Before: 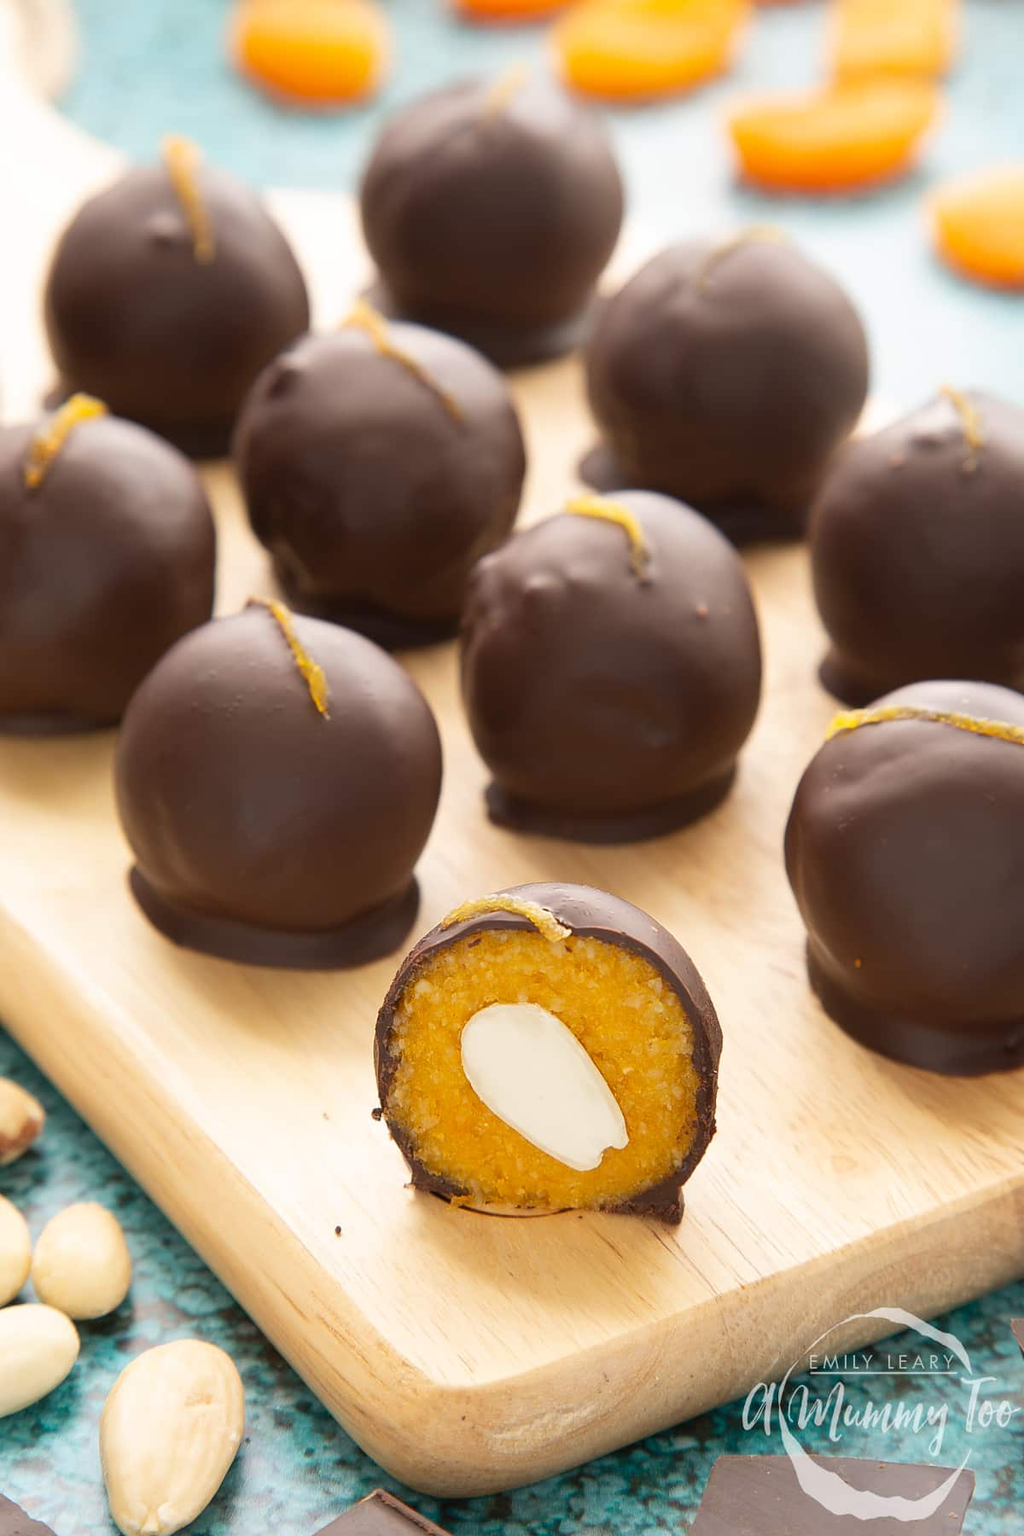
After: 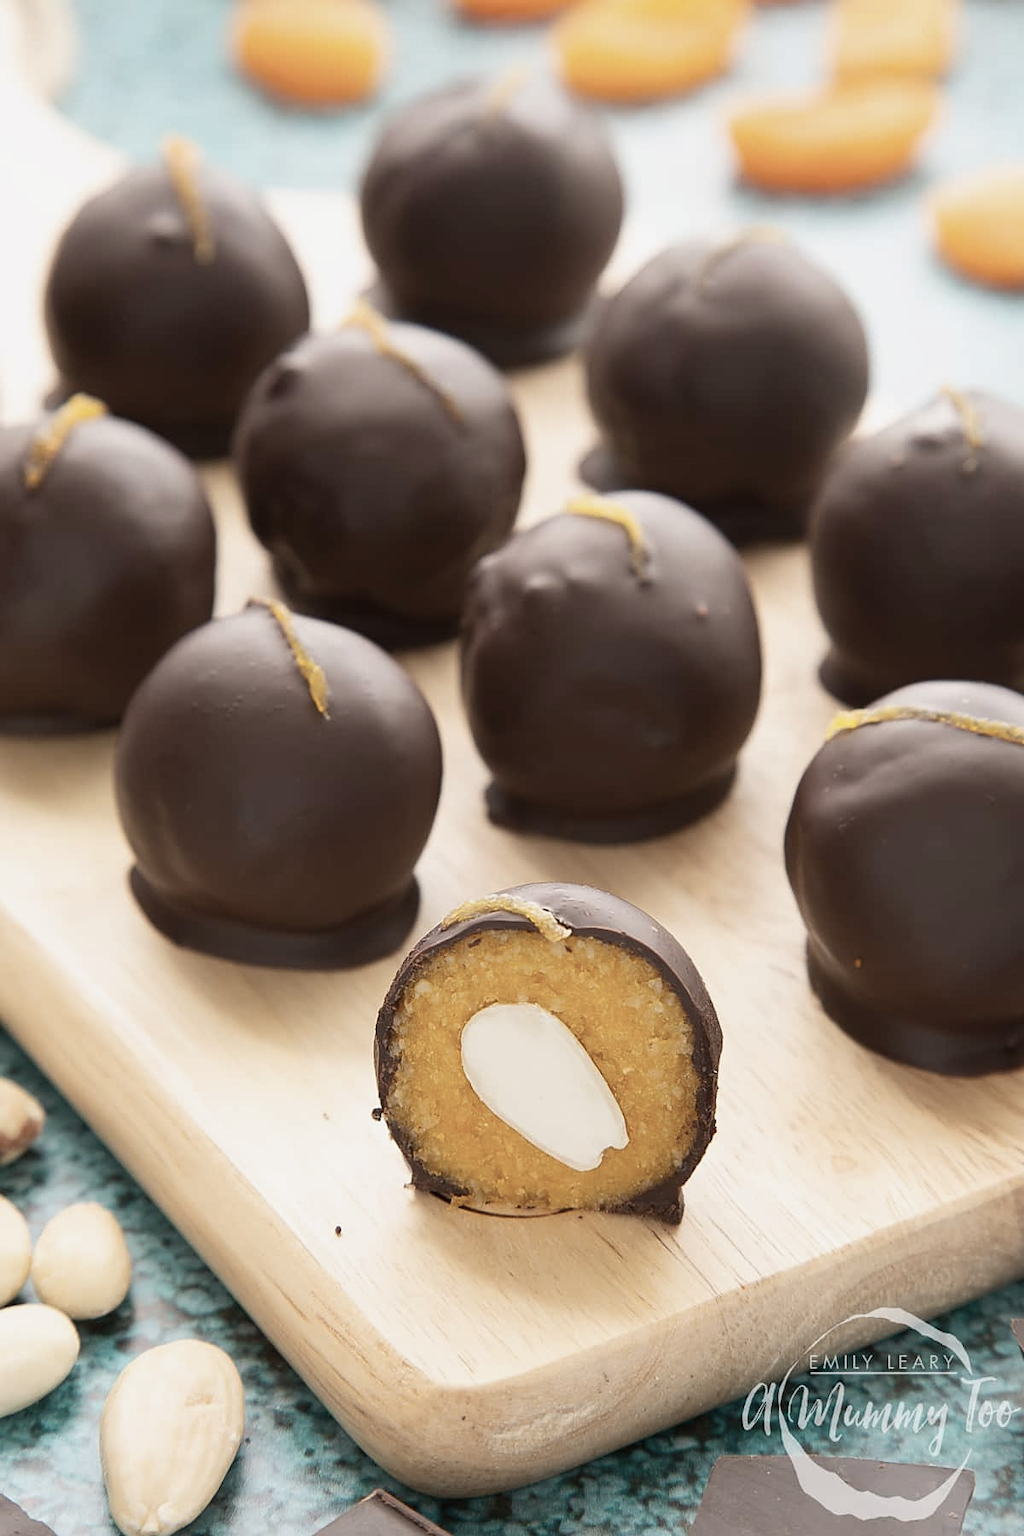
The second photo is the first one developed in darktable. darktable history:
sharpen: amount 0.217
contrast brightness saturation: contrast 0.105, saturation -0.377
exposure: exposure -0.145 EV, compensate highlight preservation false
